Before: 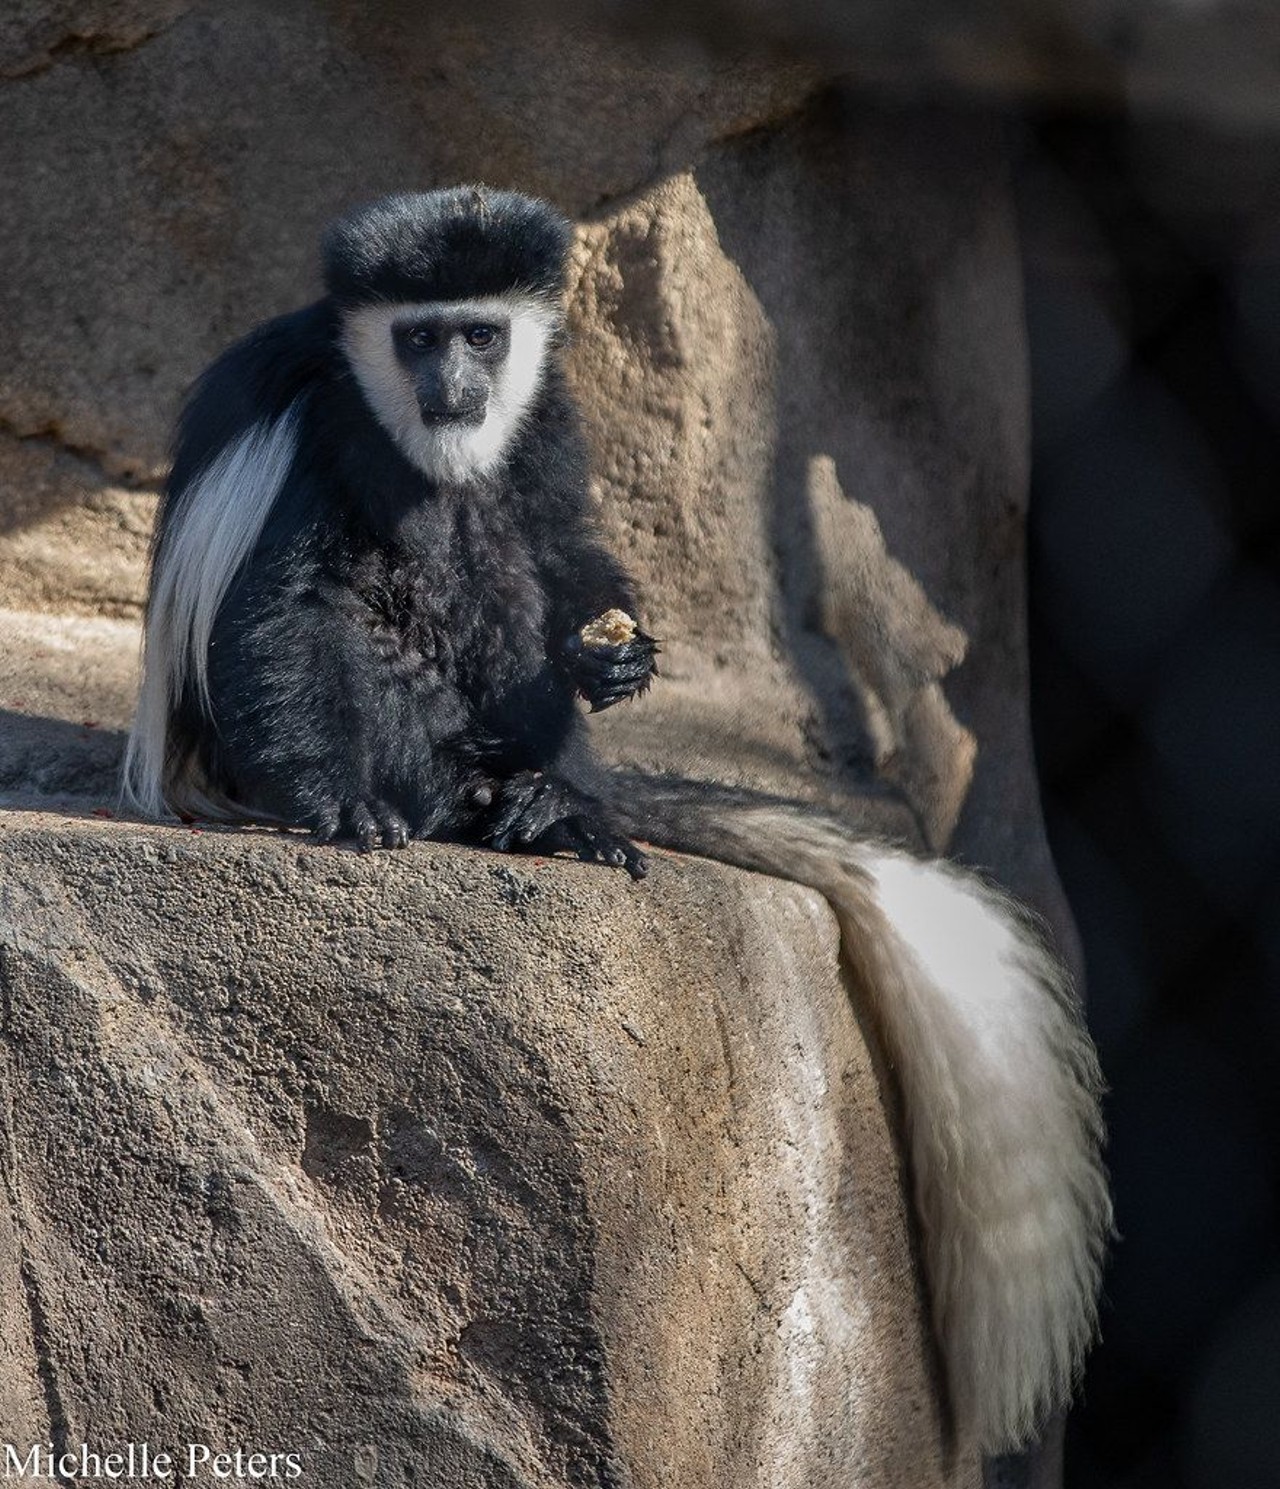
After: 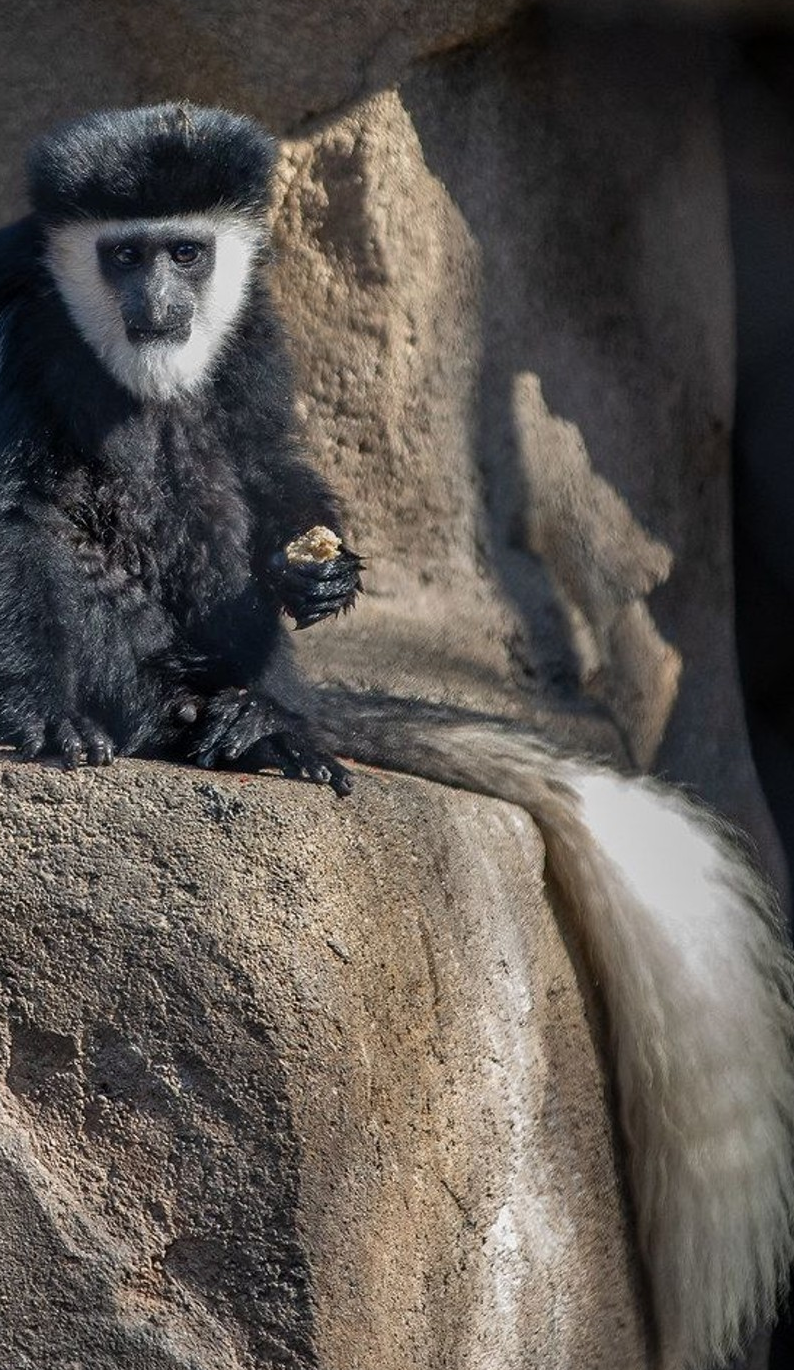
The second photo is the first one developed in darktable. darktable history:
crop and rotate: left 23.063%, top 5.632%, right 14.829%, bottom 2.353%
